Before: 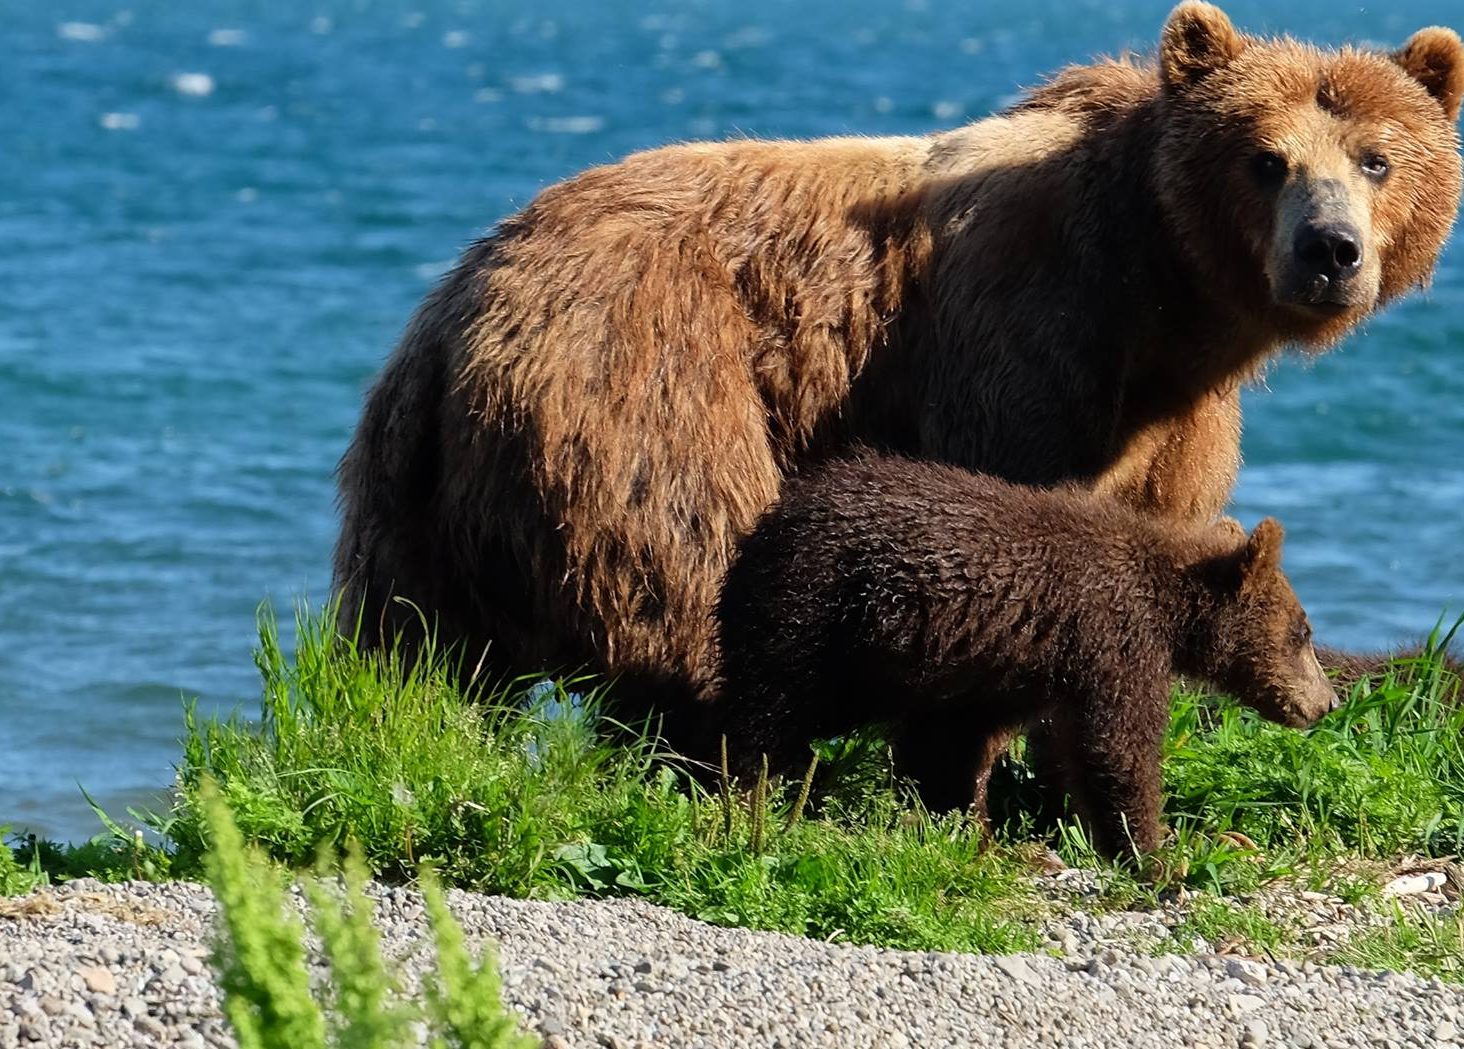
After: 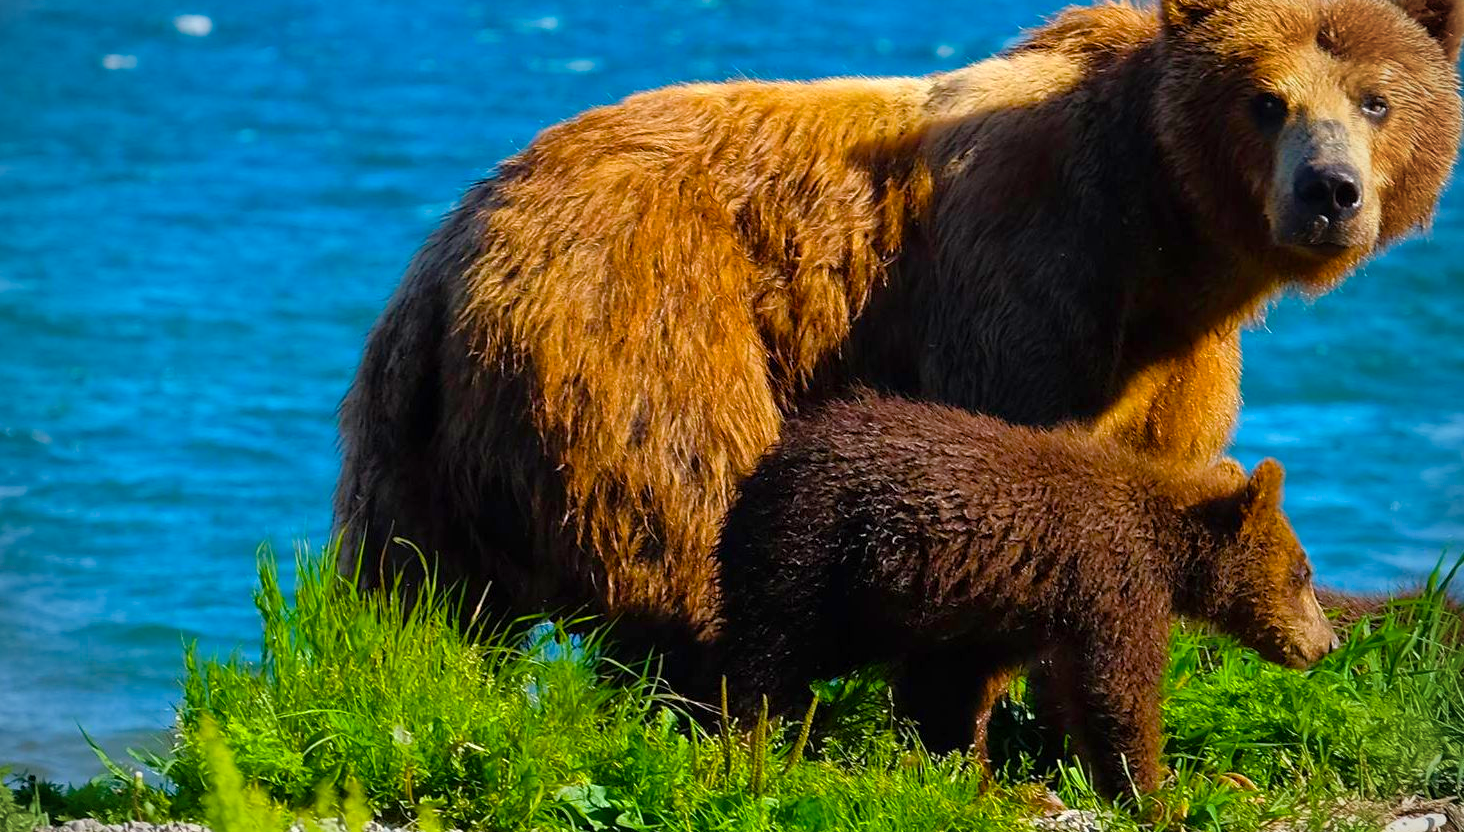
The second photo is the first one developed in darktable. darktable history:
rgb curve: curves: ch0 [(0, 0) (0.053, 0.068) (0.122, 0.128) (1, 1)]
vignetting: on, module defaults
crop and rotate: top 5.667%, bottom 14.937%
color balance rgb: linear chroma grading › global chroma 23.15%, perceptual saturation grading › global saturation 28.7%, perceptual saturation grading › mid-tones 12.04%, perceptual saturation grading › shadows 10.19%, global vibrance 22.22%
